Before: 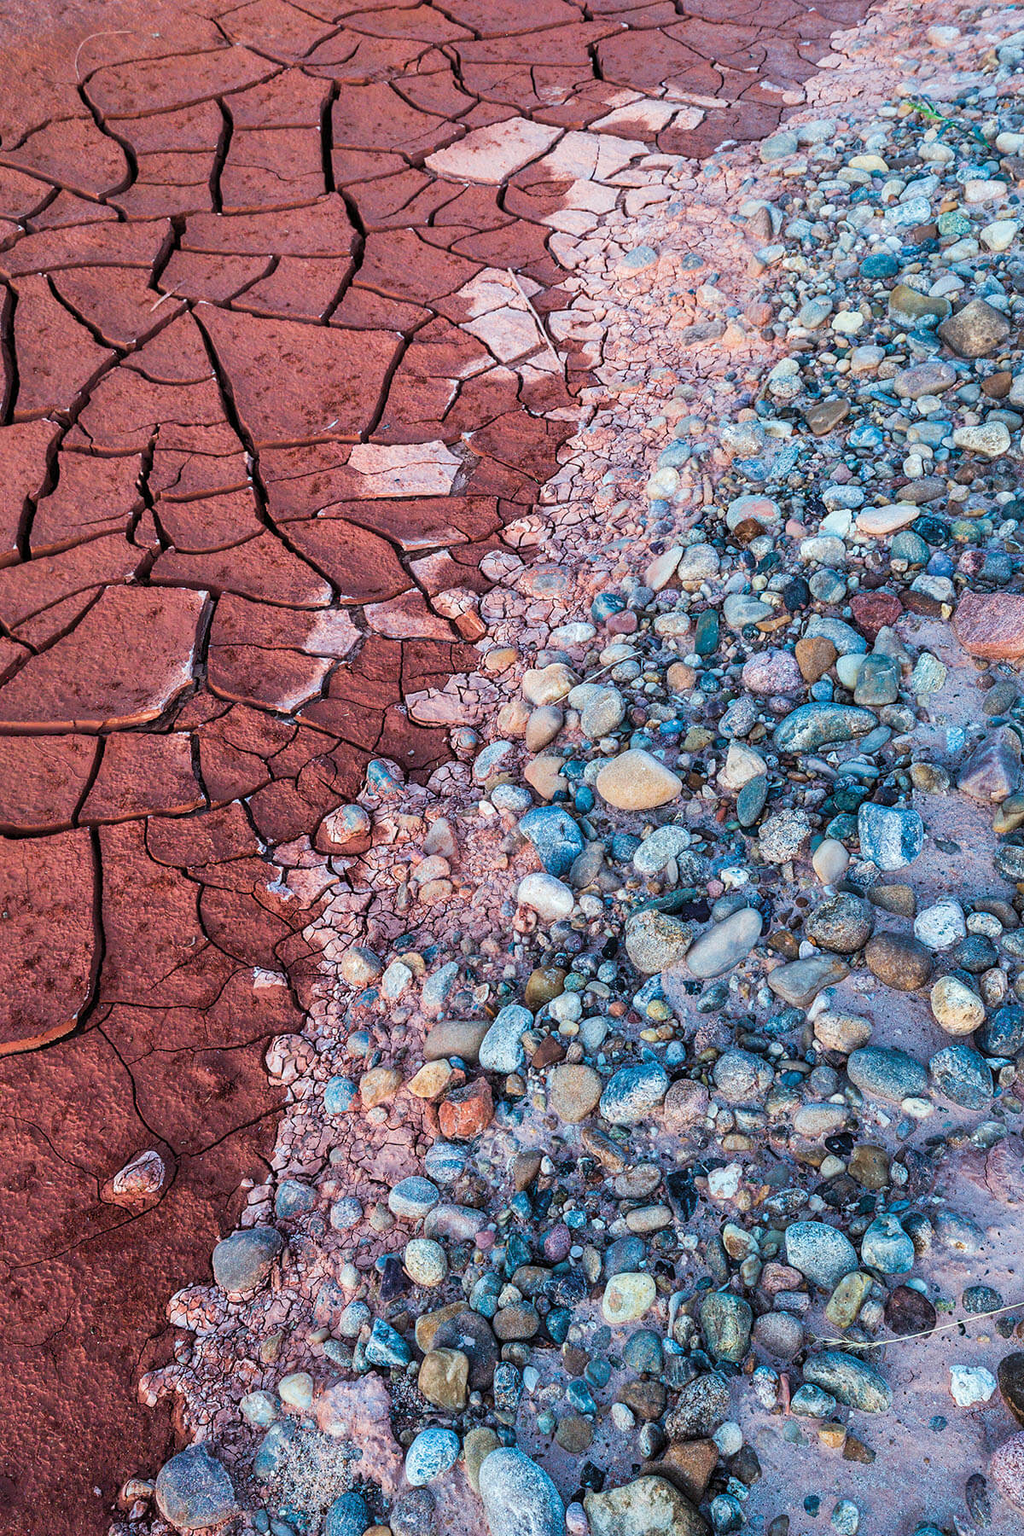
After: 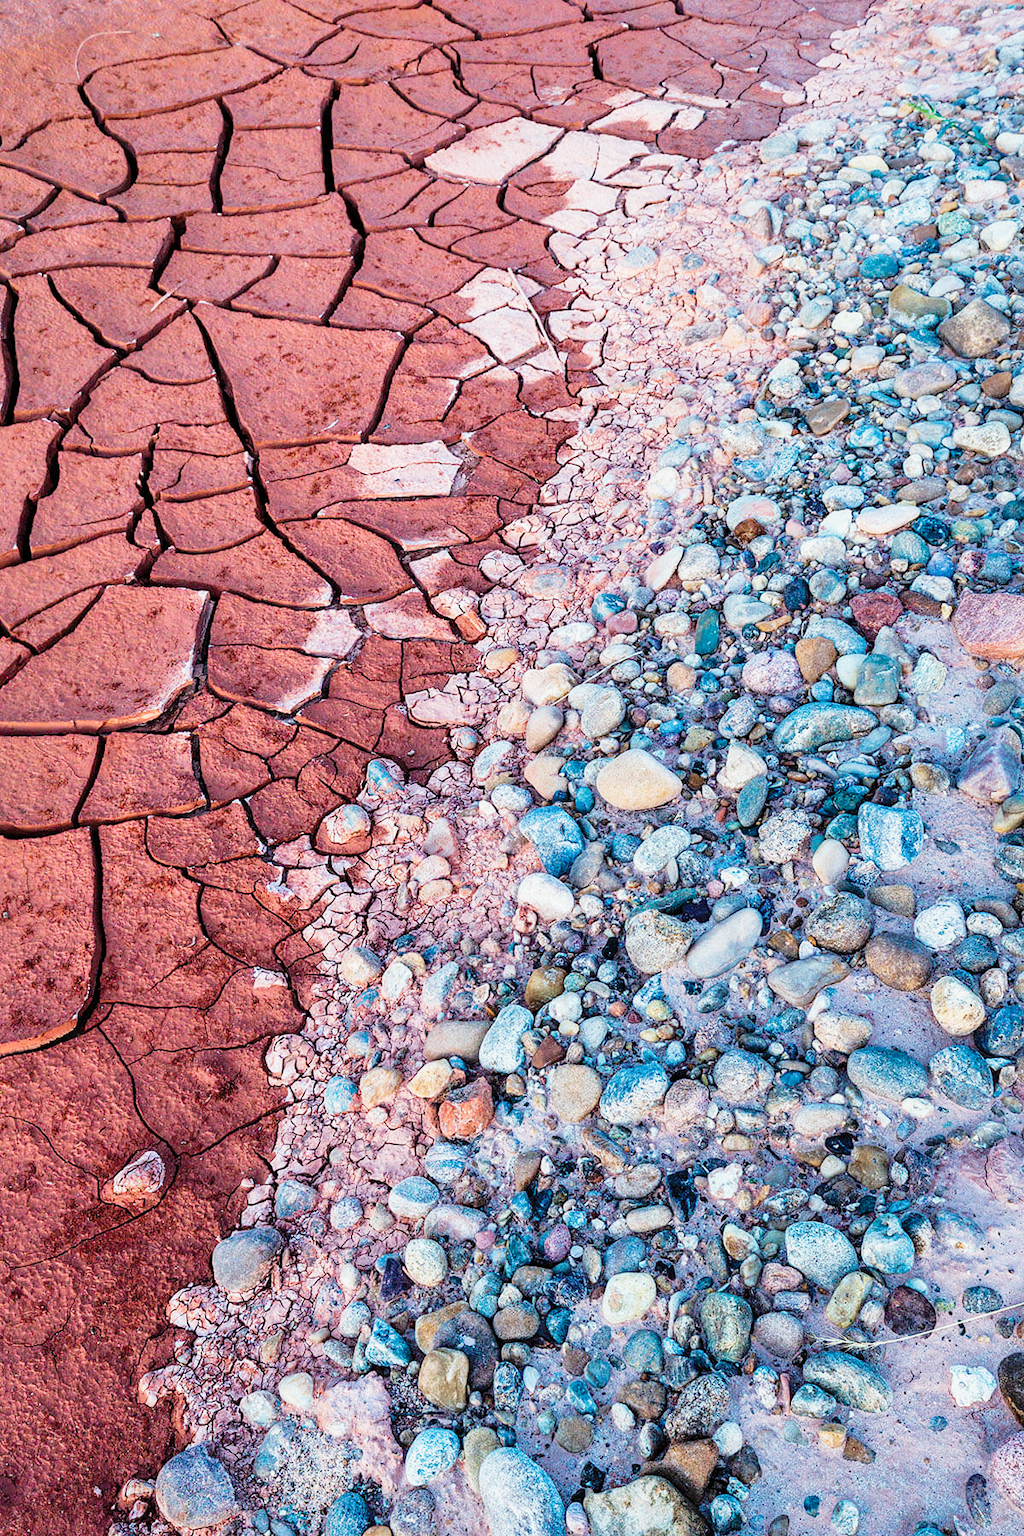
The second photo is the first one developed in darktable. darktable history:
base curve: curves: ch0 [(0, 0) (0.008, 0.007) (0.022, 0.029) (0.048, 0.089) (0.092, 0.197) (0.191, 0.399) (0.275, 0.534) (0.357, 0.65) (0.477, 0.78) (0.542, 0.833) (0.799, 0.973) (1, 1)], preserve colors none
shadows and highlights: shadows -20, white point adjustment -2, highlights -35
